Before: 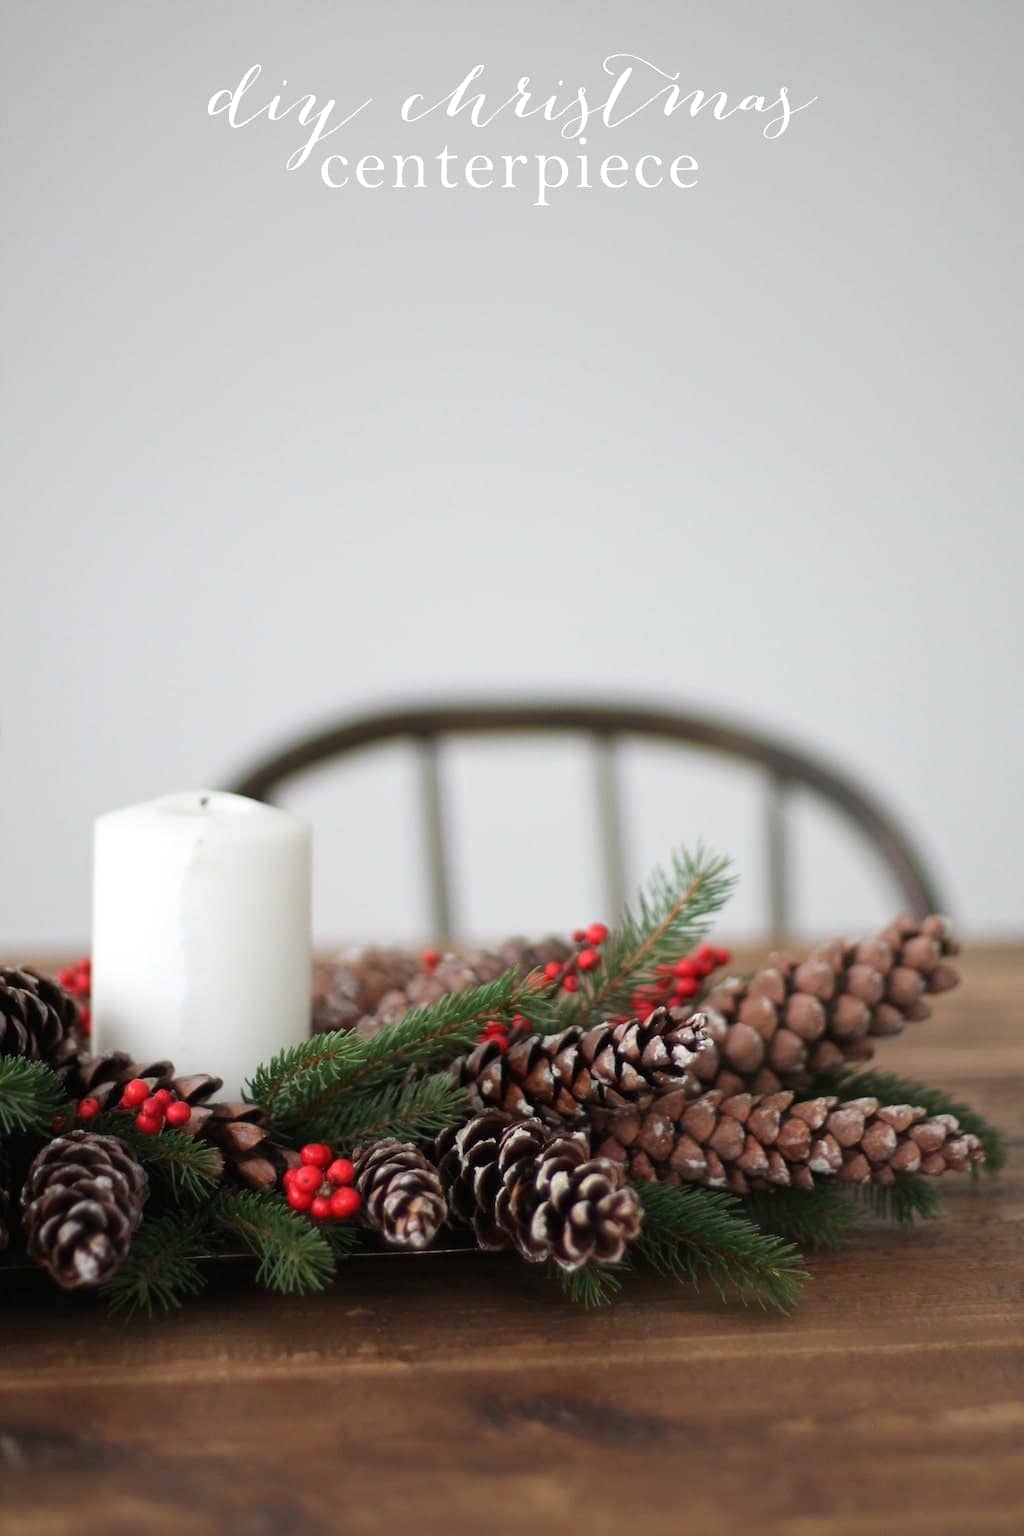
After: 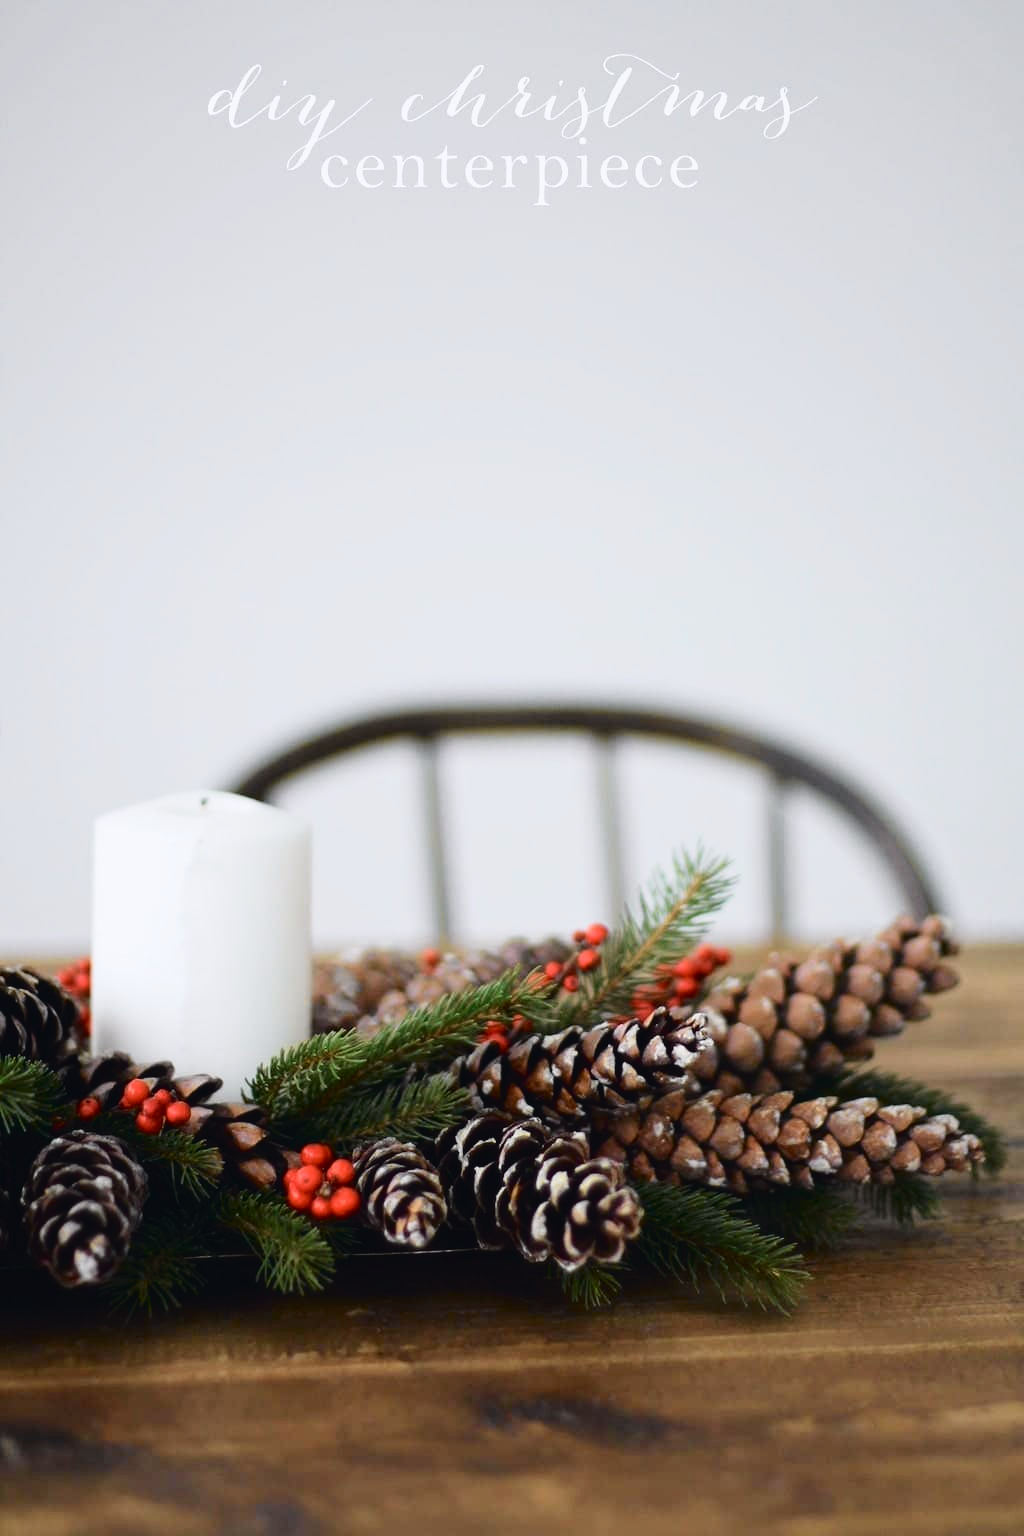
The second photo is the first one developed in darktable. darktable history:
tone equalizer: on, module defaults
tone curve: curves: ch0 [(0, 0.023) (0.104, 0.058) (0.21, 0.162) (0.469, 0.524) (0.579, 0.65) (0.725, 0.8) (0.858, 0.903) (1, 0.974)]; ch1 [(0, 0) (0.414, 0.395) (0.447, 0.447) (0.502, 0.501) (0.521, 0.512) (0.566, 0.566) (0.618, 0.61) (0.654, 0.642) (1, 1)]; ch2 [(0, 0) (0.369, 0.388) (0.437, 0.453) (0.492, 0.485) (0.524, 0.508) (0.553, 0.566) (0.583, 0.608) (1, 1)], color space Lab, independent channels, preserve colors none
